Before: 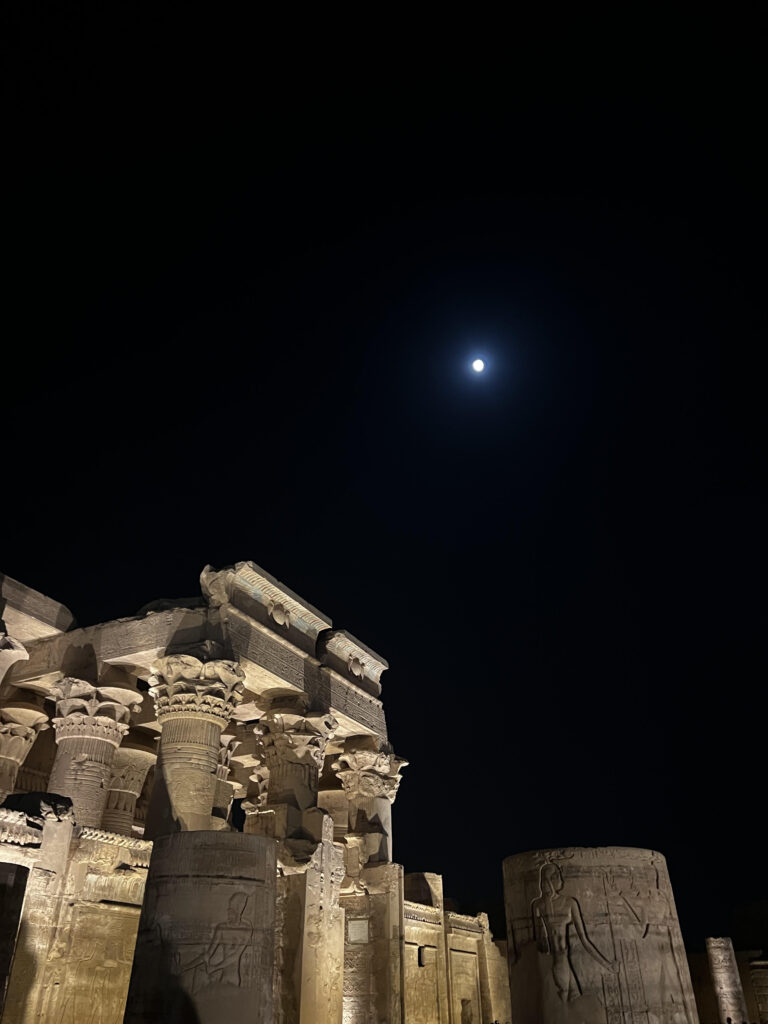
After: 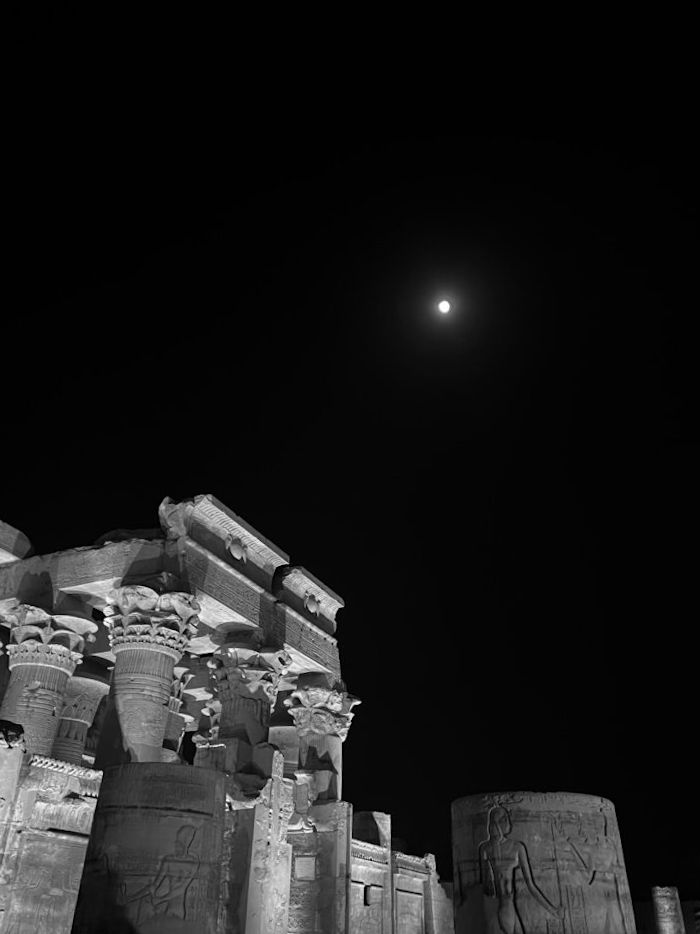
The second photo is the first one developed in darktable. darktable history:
crop and rotate: angle -1.96°, left 3.097%, top 4.154%, right 1.586%, bottom 0.529%
monochrome: on, module defaults
contrast brightness saturation: saturation -0.17
white balance: red 0.984, blue 1.059
